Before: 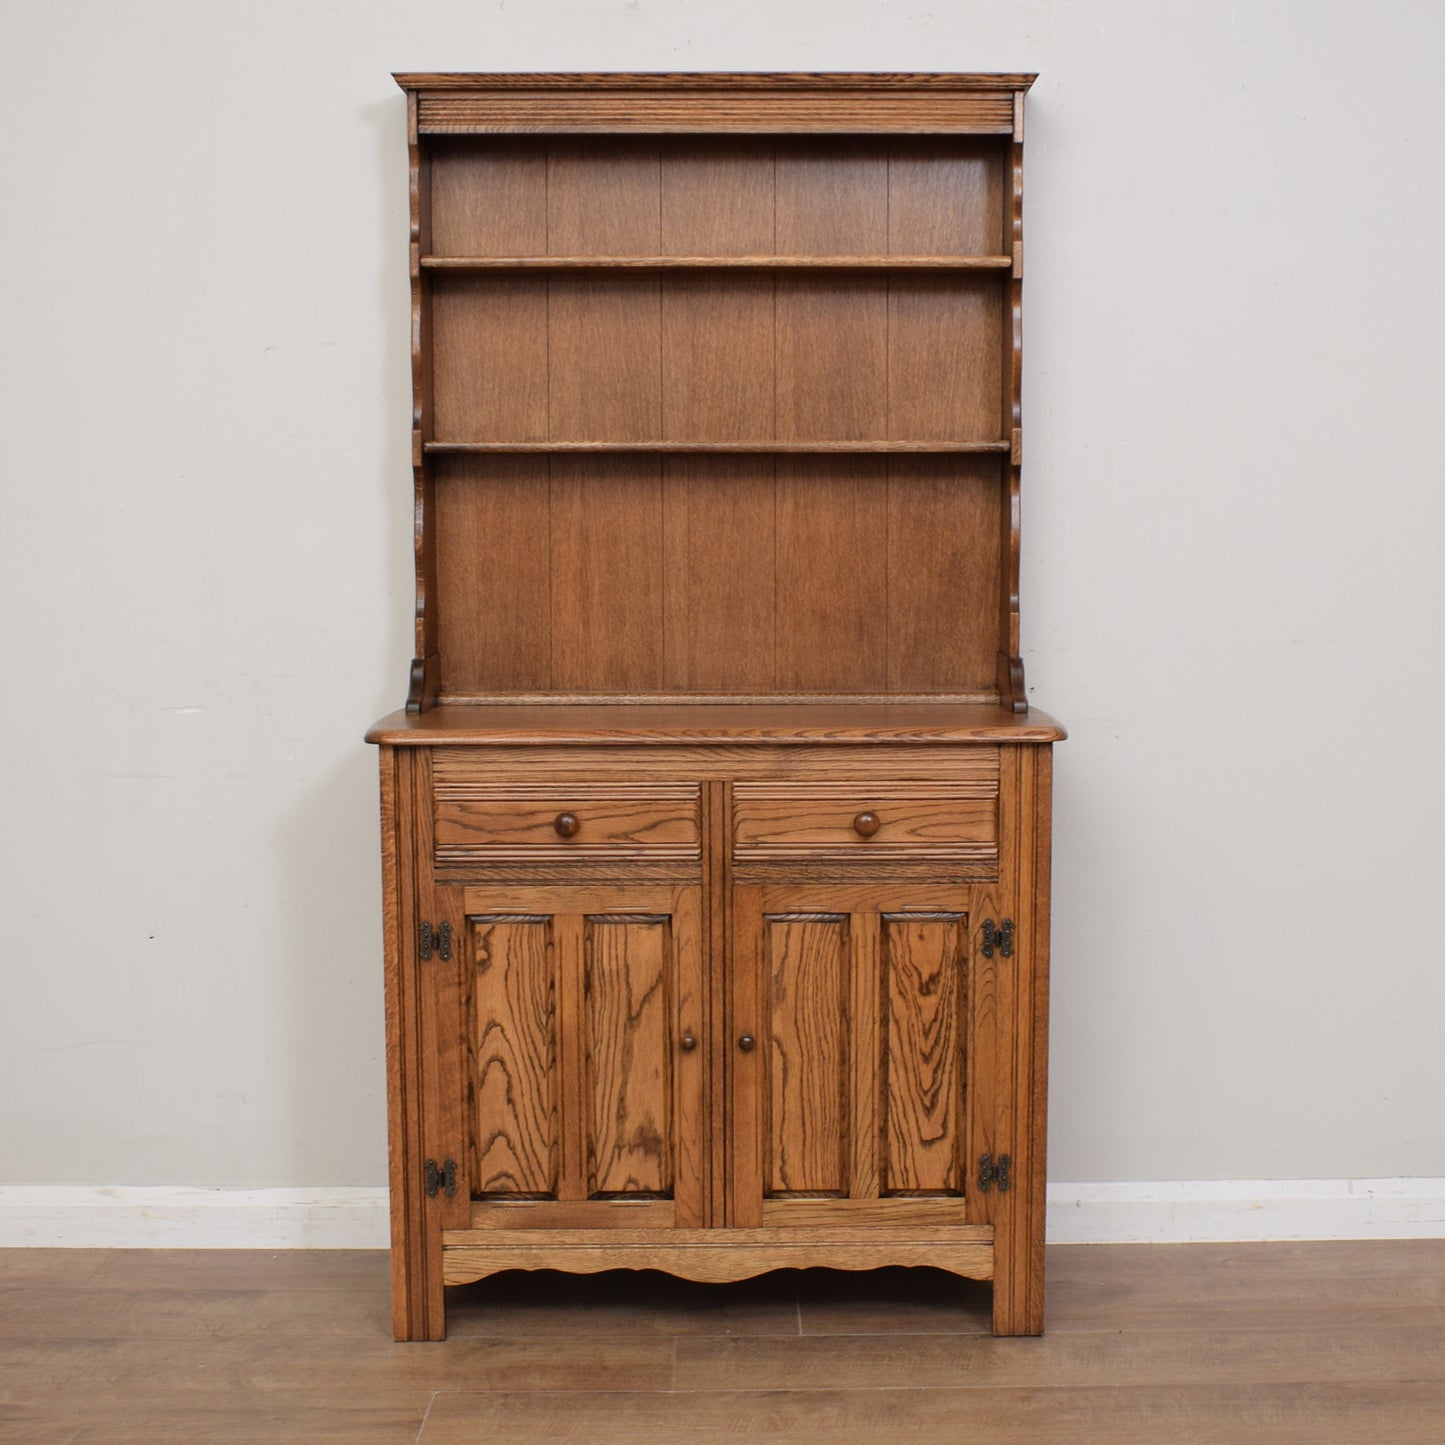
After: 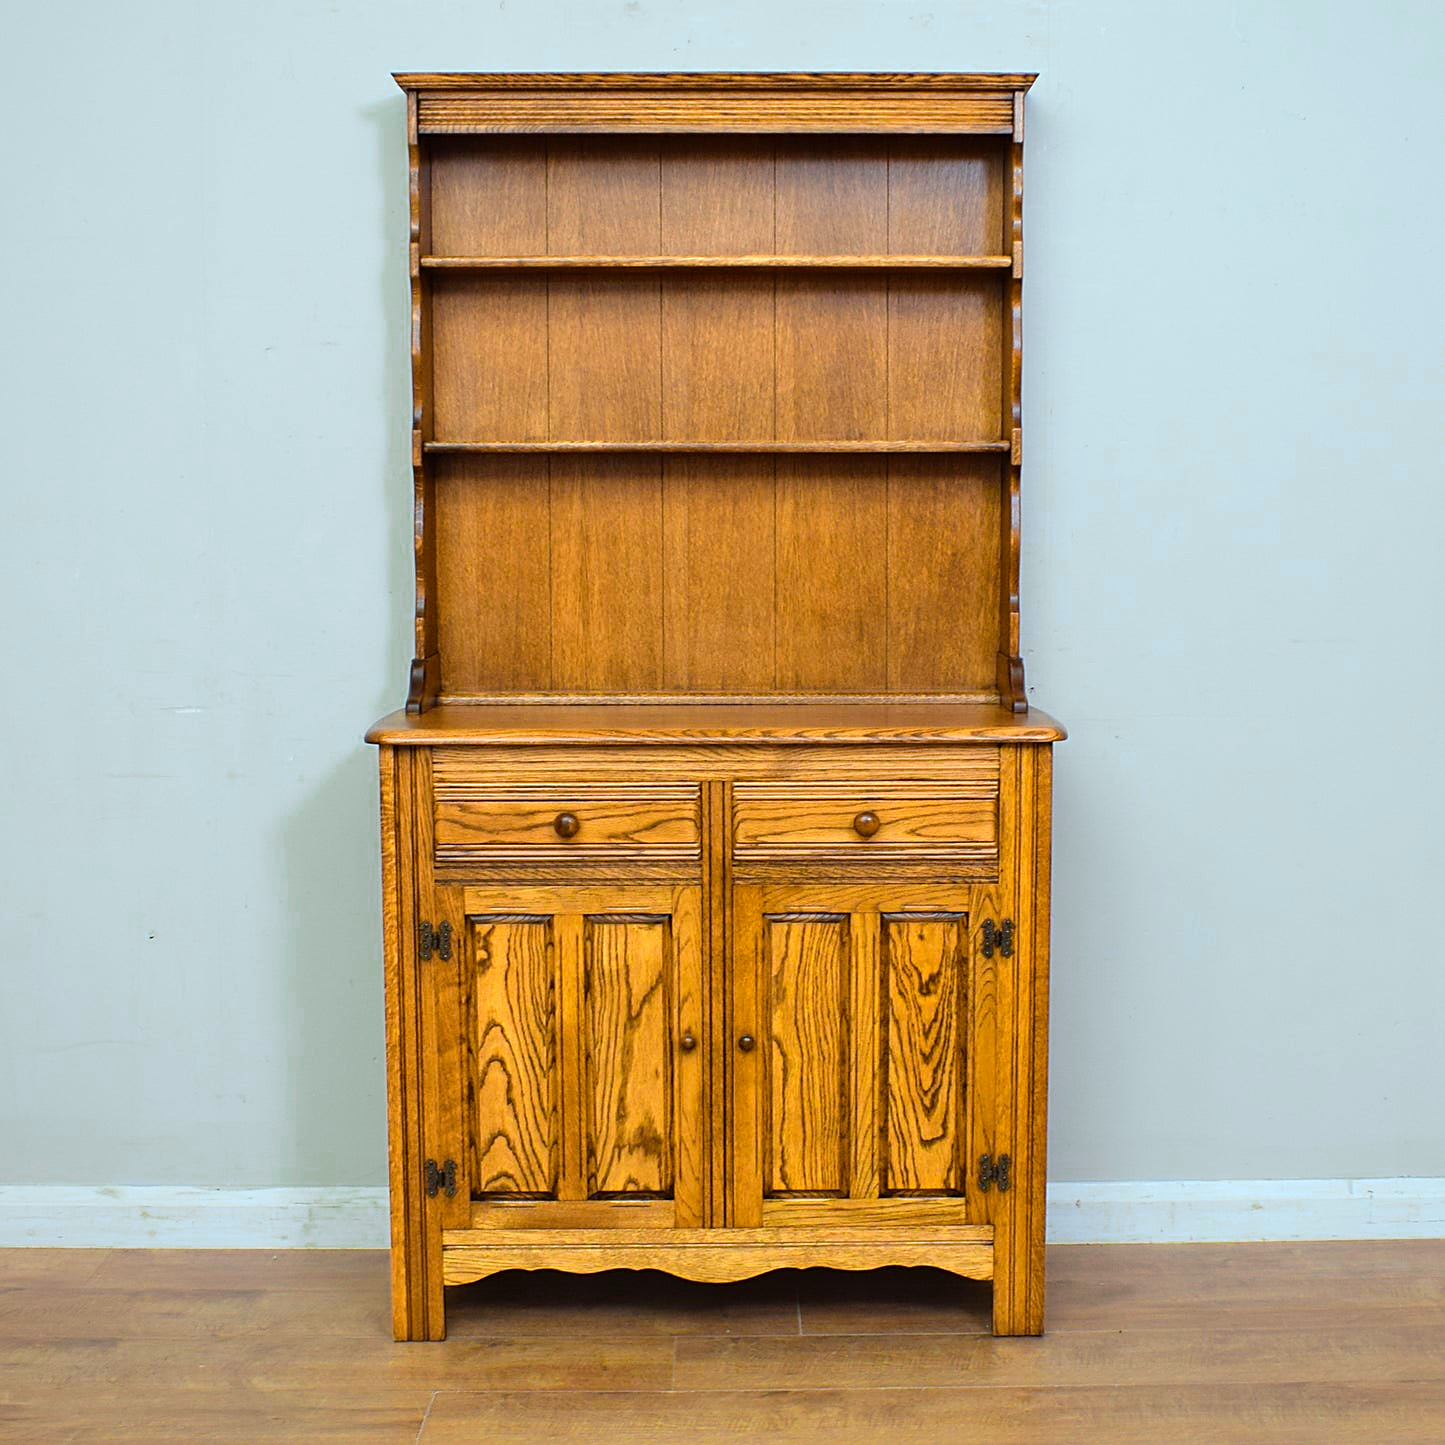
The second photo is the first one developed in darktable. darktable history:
color correction: highlights a* -9.95, highlights b* -10.46
color balance rgb: linear chroma grading › global chroma 14.916%, perceptual saturation grading › global saturation 25.341%, global vibrance 15.518%
sharpen: on, module defaults
color zones: curves: ch0 [(0.099, 0.624) (0.257, 0.596) (0.384, 0.376) (0.529, 0.492) (0.697, 0.564) (0.768, 0.532) (0.908, 0.644)]; ch1 [(0.112, 0.564) (0.254, 0.612) (0.432, 0.676) (0.592, 0.456) (0.743, 0.684) (0.888, 0.536)]; ch2 [(0.25, 0.5) (0.469, 0.36) (0.75, 0.5)], mix 32.58%
